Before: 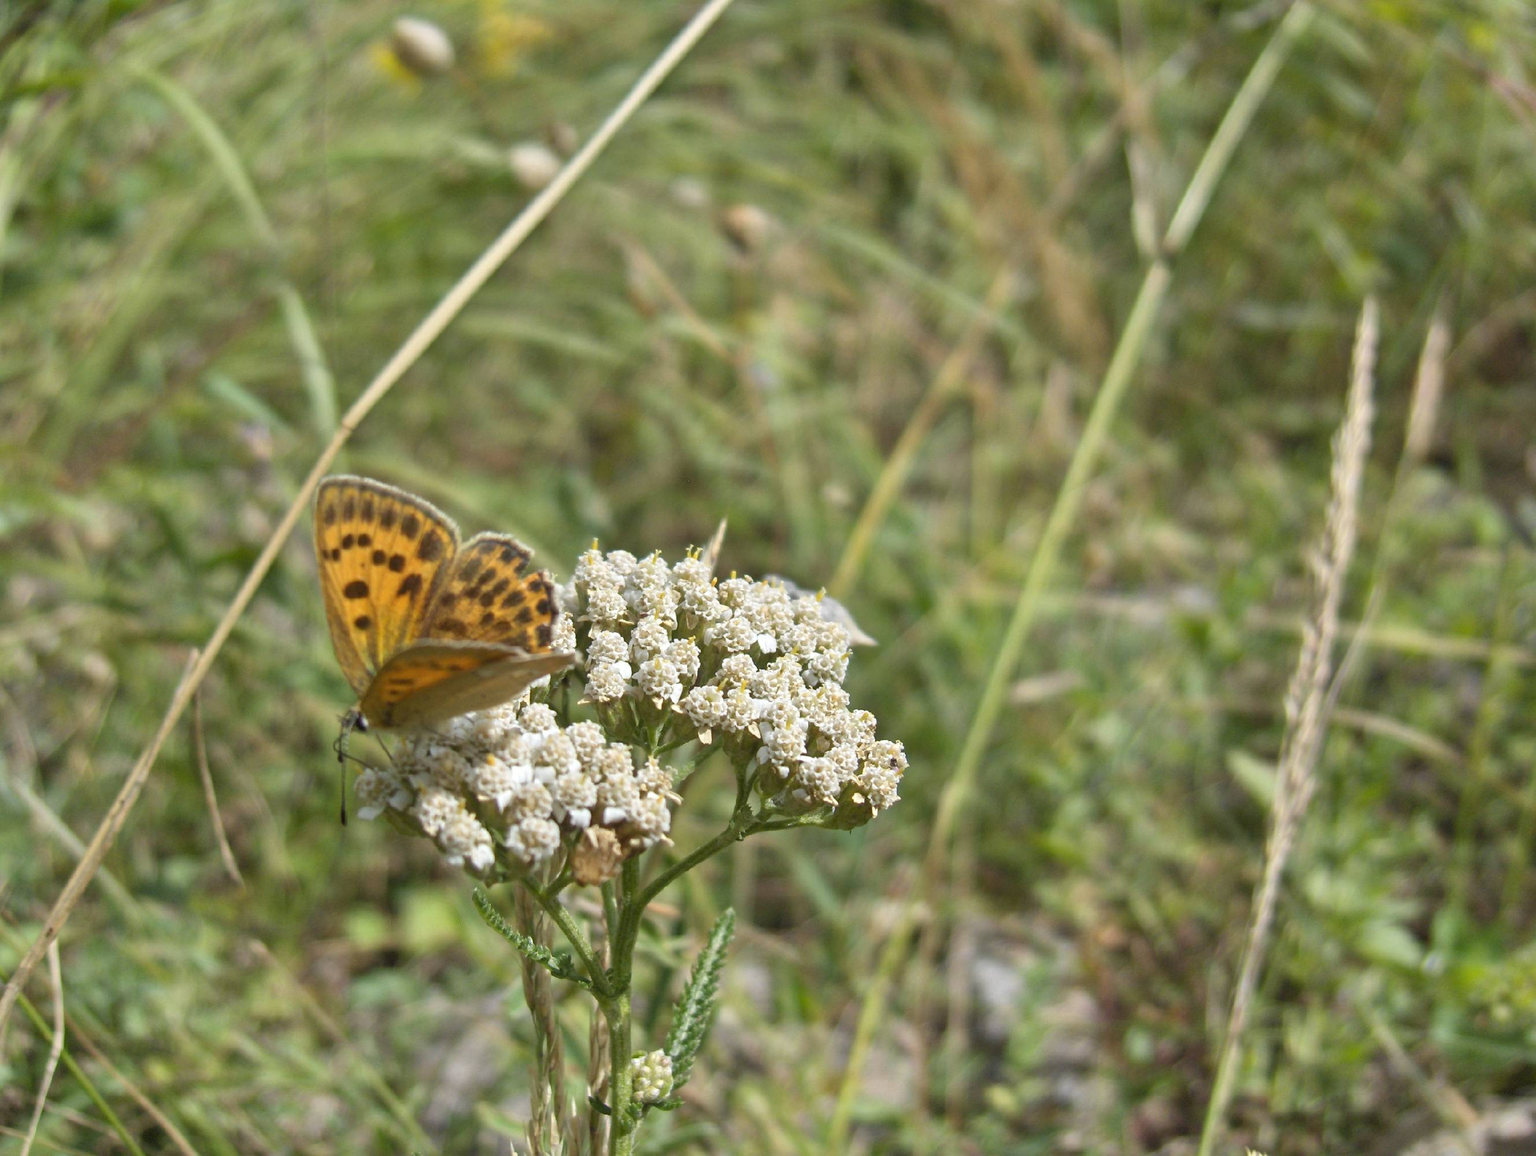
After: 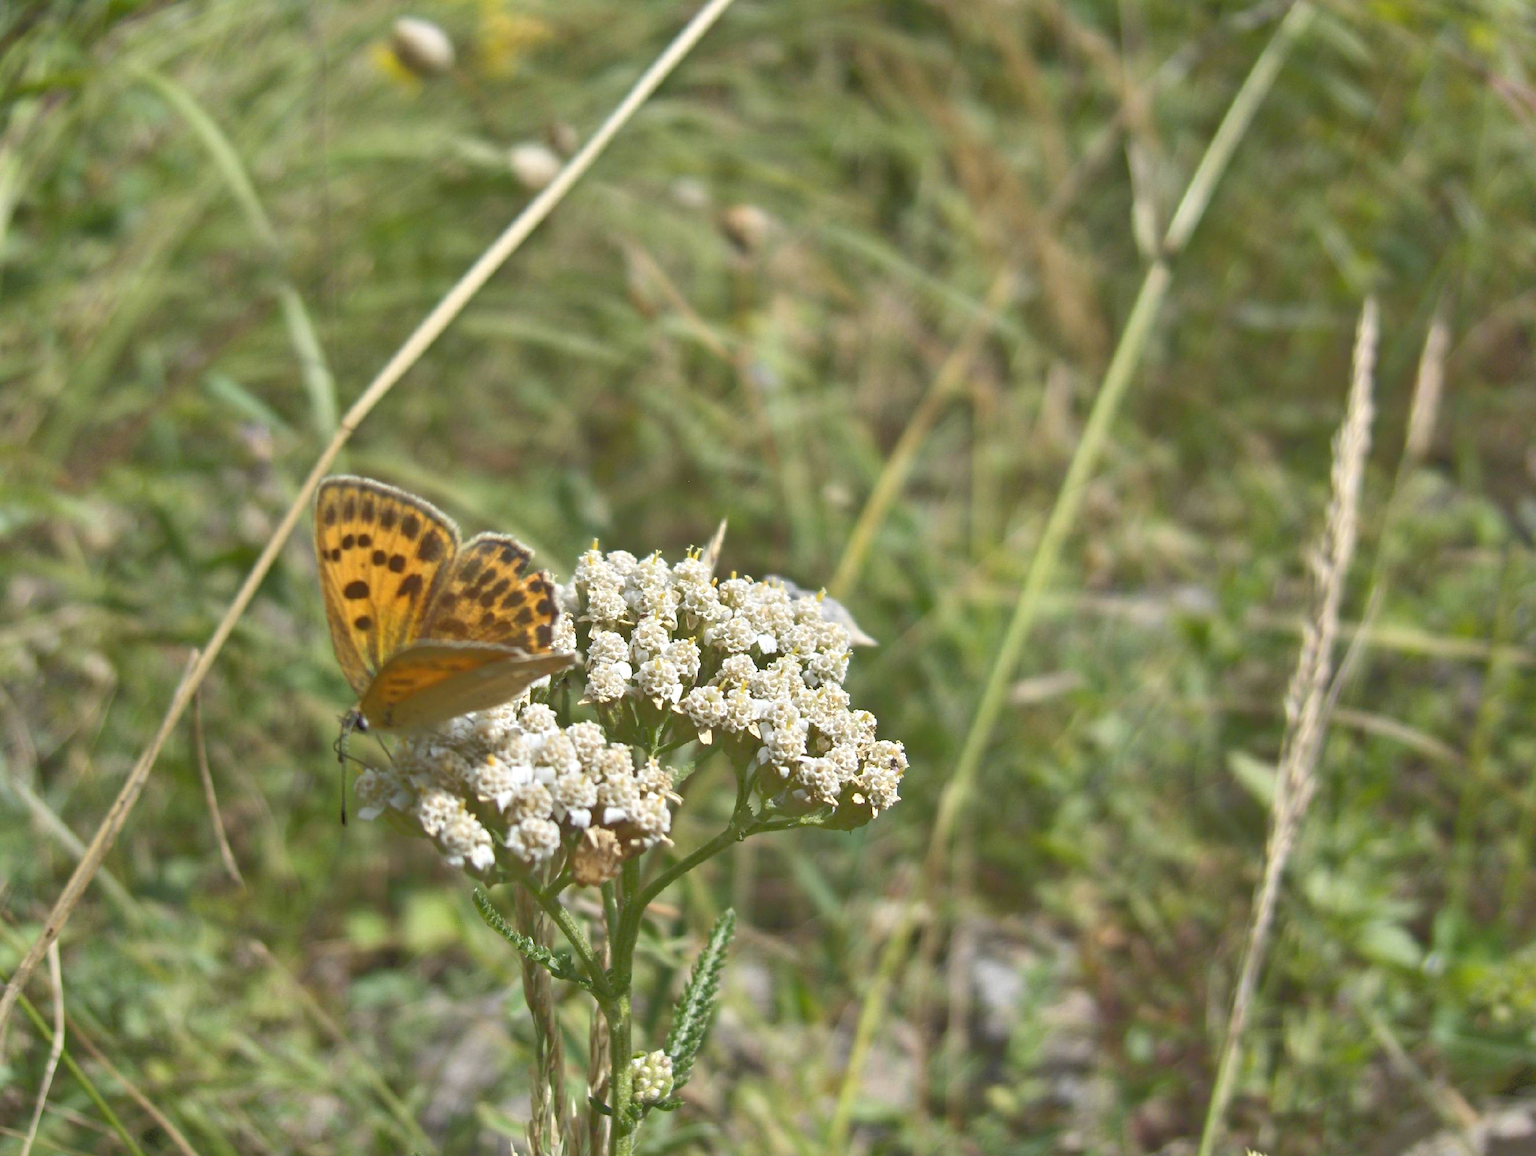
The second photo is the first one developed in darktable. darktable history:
tone equalizer: -8 EV -0.528 EV, -7 EV -0.319 EV, -6 EV -0.083 EV, -5 EV 0.413 EV, -4 EV 0.985 EV, -3 EV 0.791 EV, -2 EV -0.01 EV, -1 EV 0.14 EV, +0 EV -0.012 EV, smoothing 1
color balance: on, module defaults
